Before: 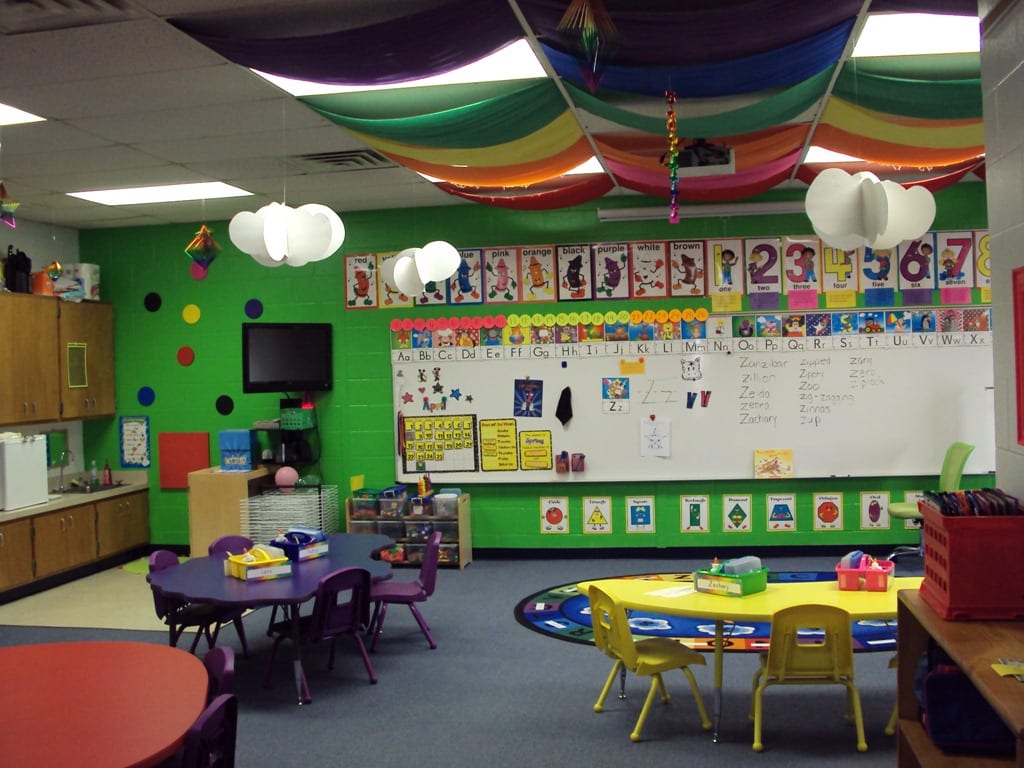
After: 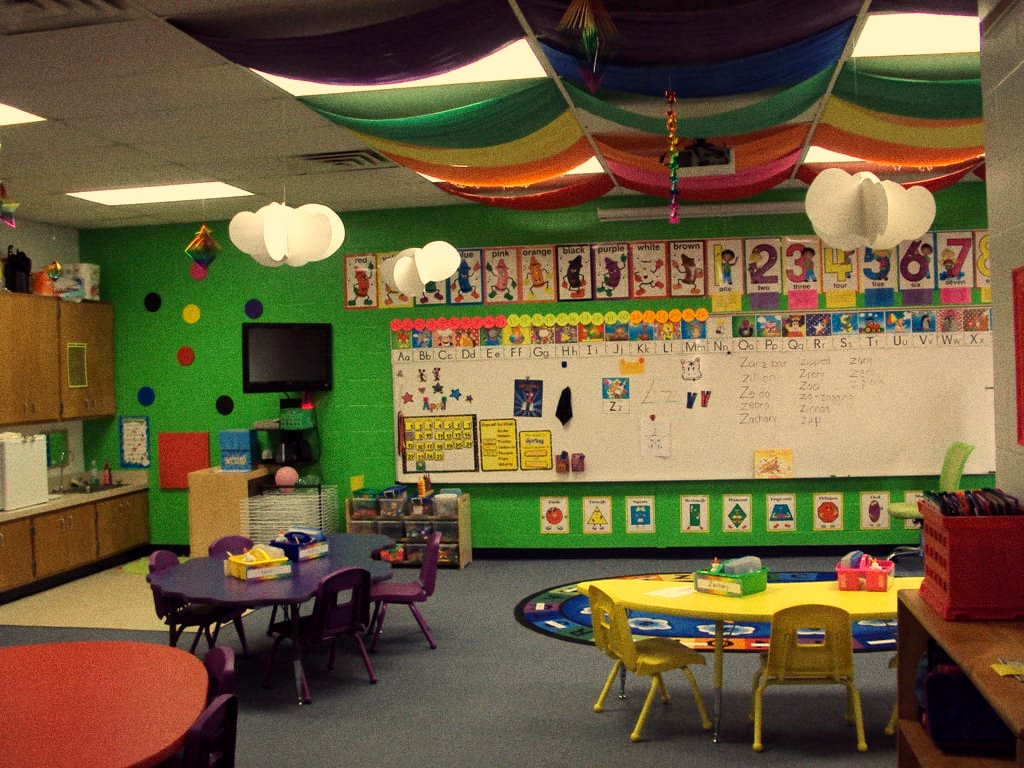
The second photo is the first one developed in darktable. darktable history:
exposure: black level correction 0.002, exposure -0.1 EV, compensate highlight preservation false
white balance: red 1.138, green 0.996, blue 0.812
grain: coarseness 9.61 ISO, strength 35.62%
